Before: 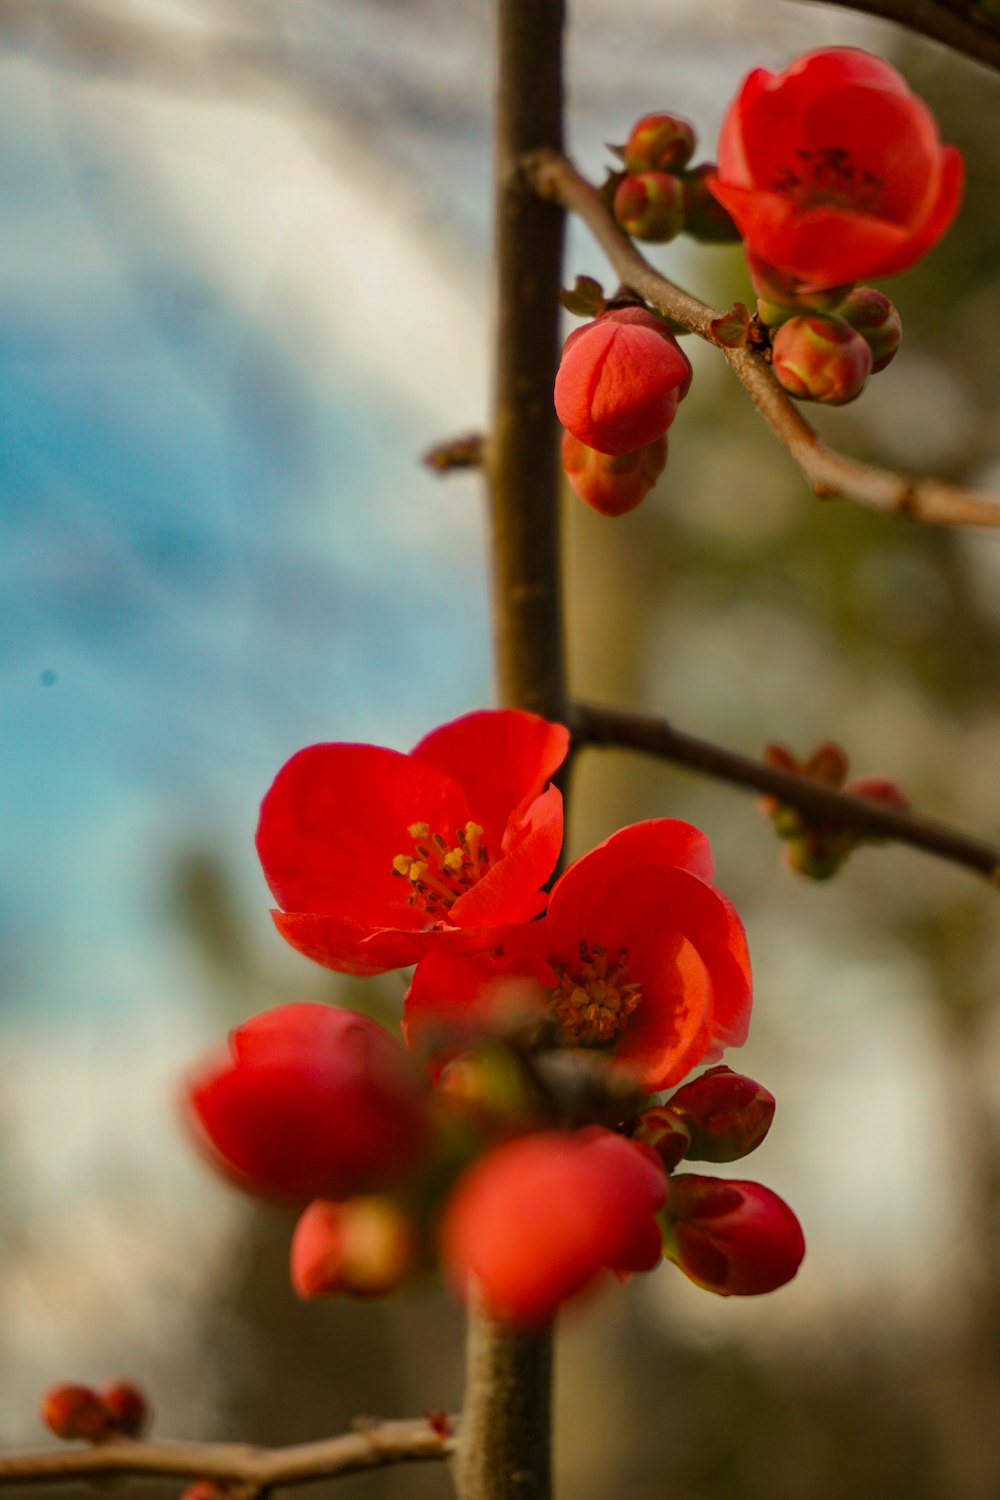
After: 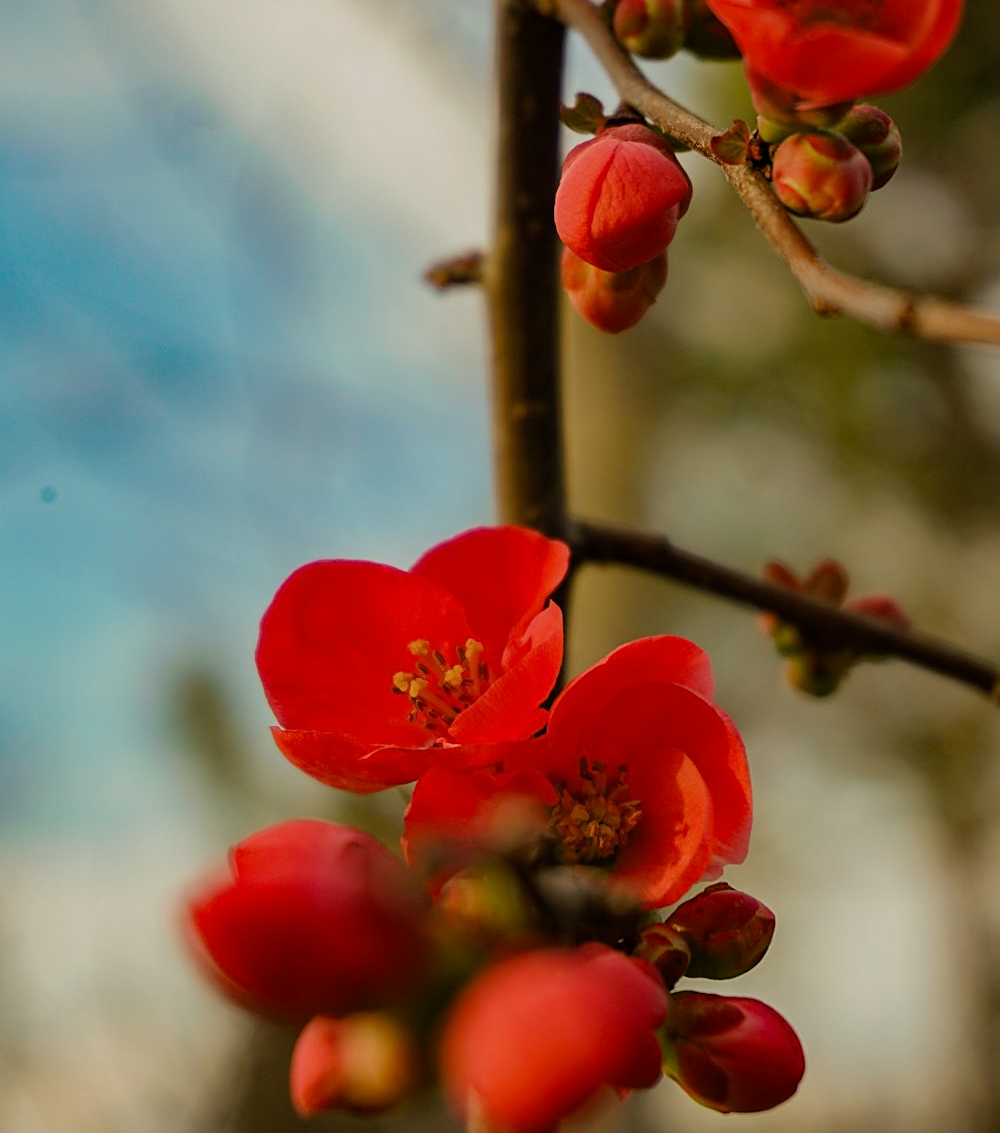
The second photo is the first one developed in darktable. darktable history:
sharpen: amount 0.497
crop and rotate: top 12.218%, bottom 12.235%
filmic rgb: black relative exposure -7.98 EV, white relative exposure 3.86 EV, hardness 4.32
